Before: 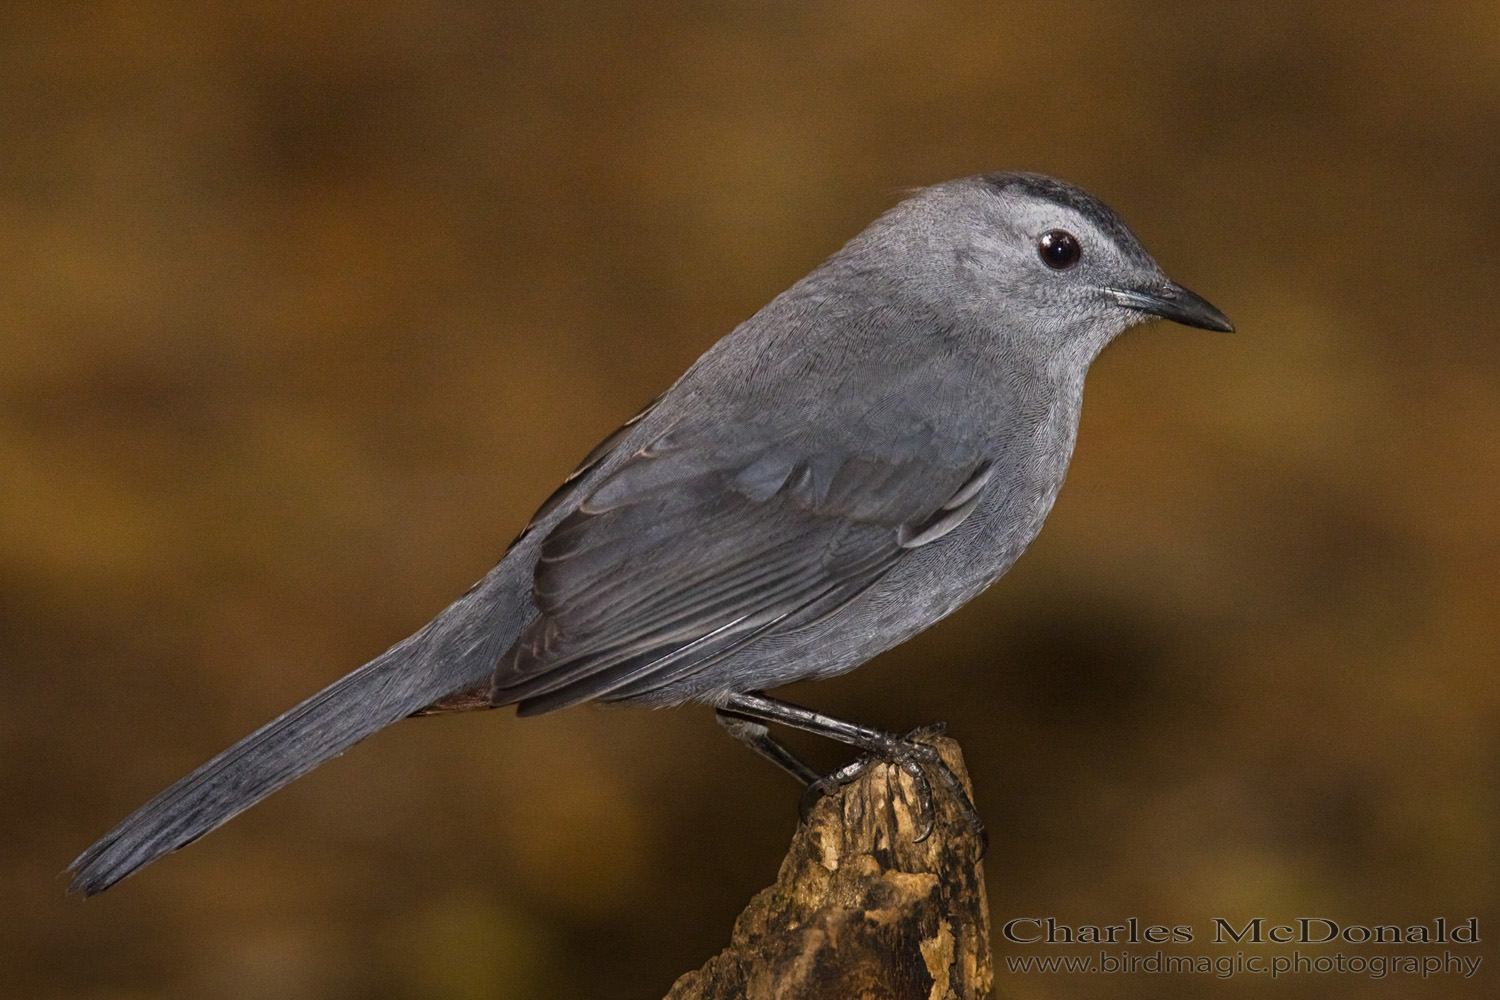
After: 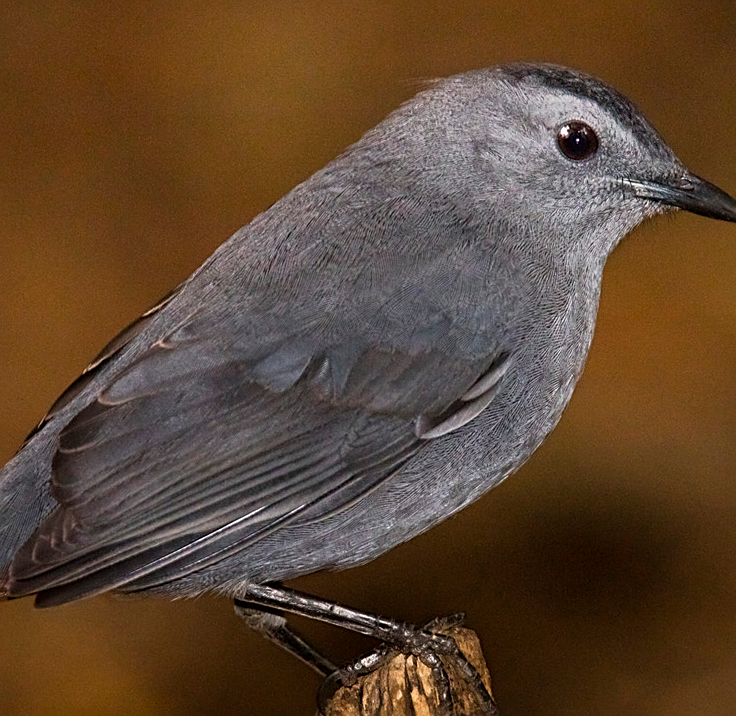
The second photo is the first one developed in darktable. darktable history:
crop: left 32.14%, top 10.933%, right 18.475%, bottom 17.399%
sharpen: on, module defaults
